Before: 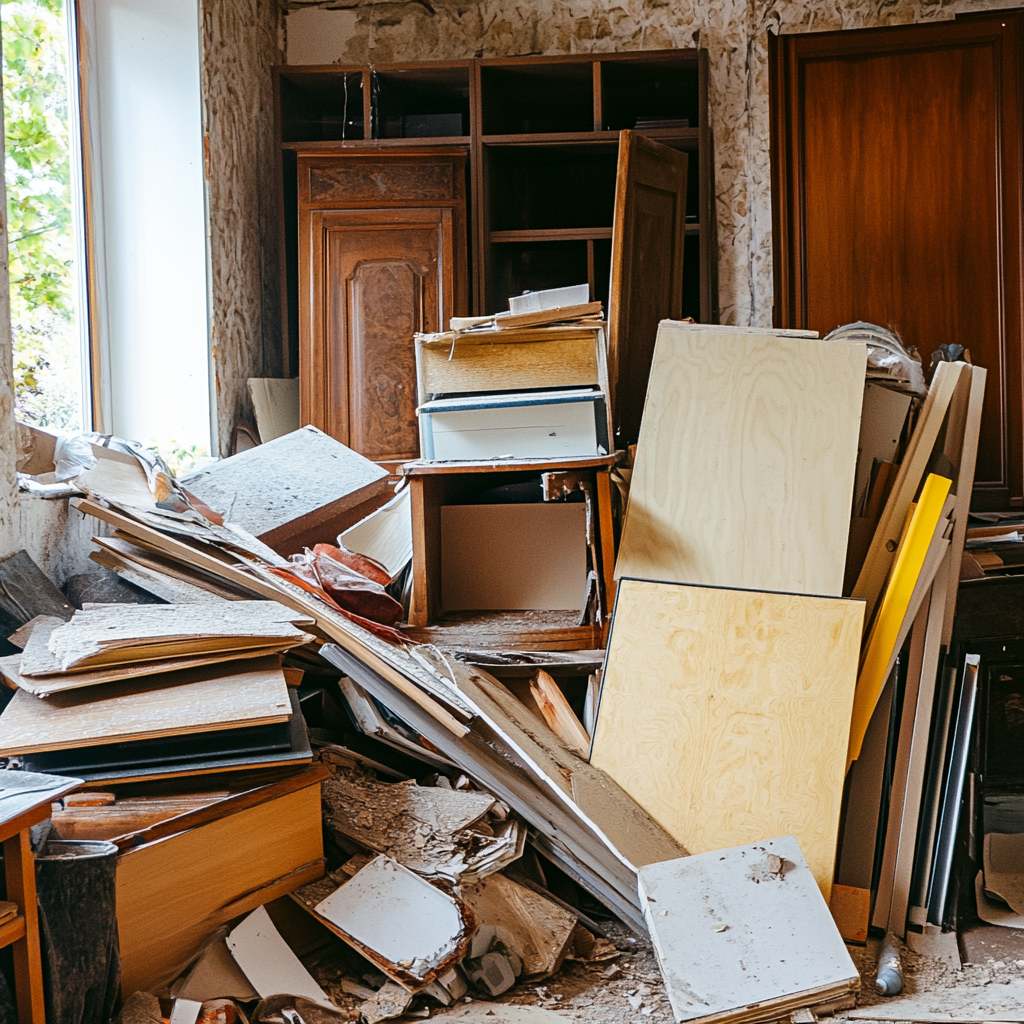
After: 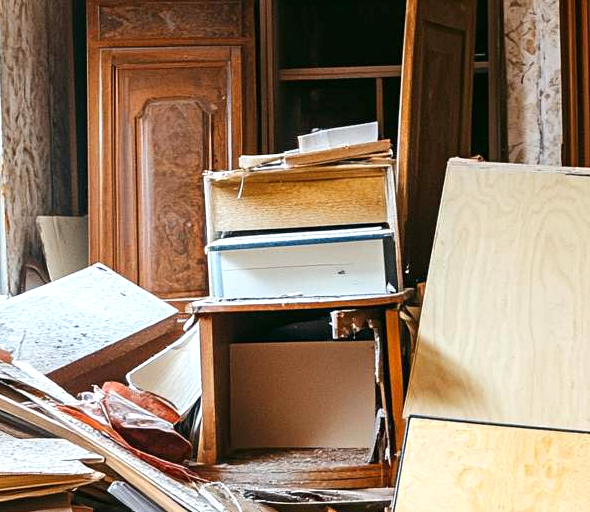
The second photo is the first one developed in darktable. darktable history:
crop: left 20.624%, top 15.851%, right 21.702%, bottom 34.099%
exposure: exposure 0.436 EV, compensate highlight preservation false
